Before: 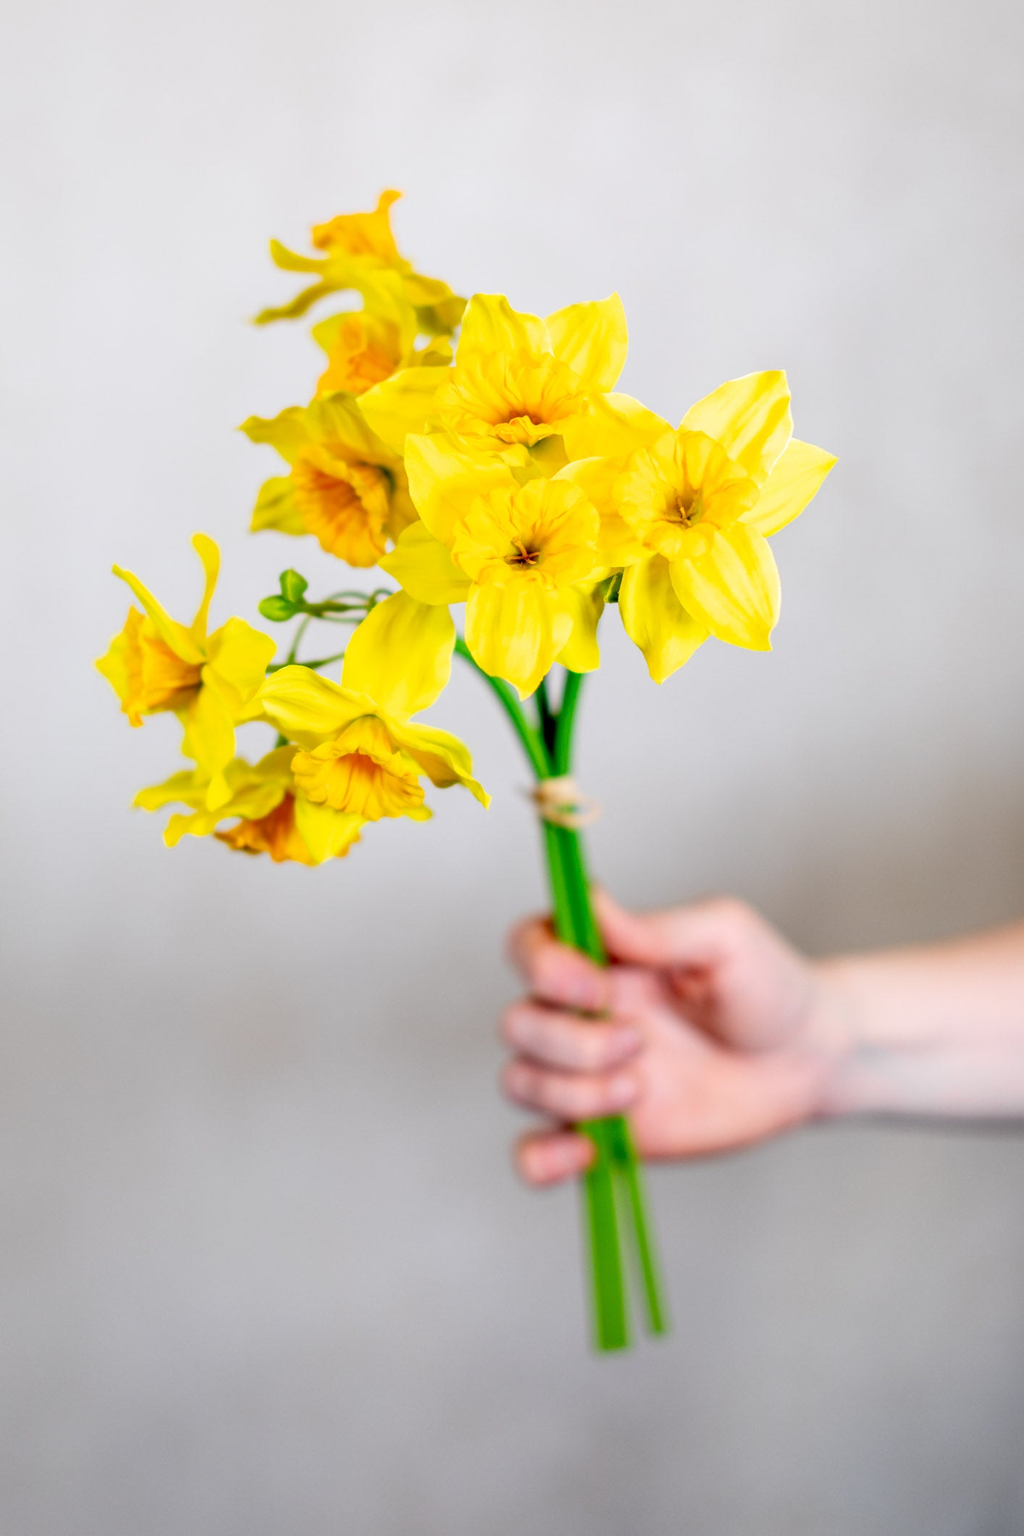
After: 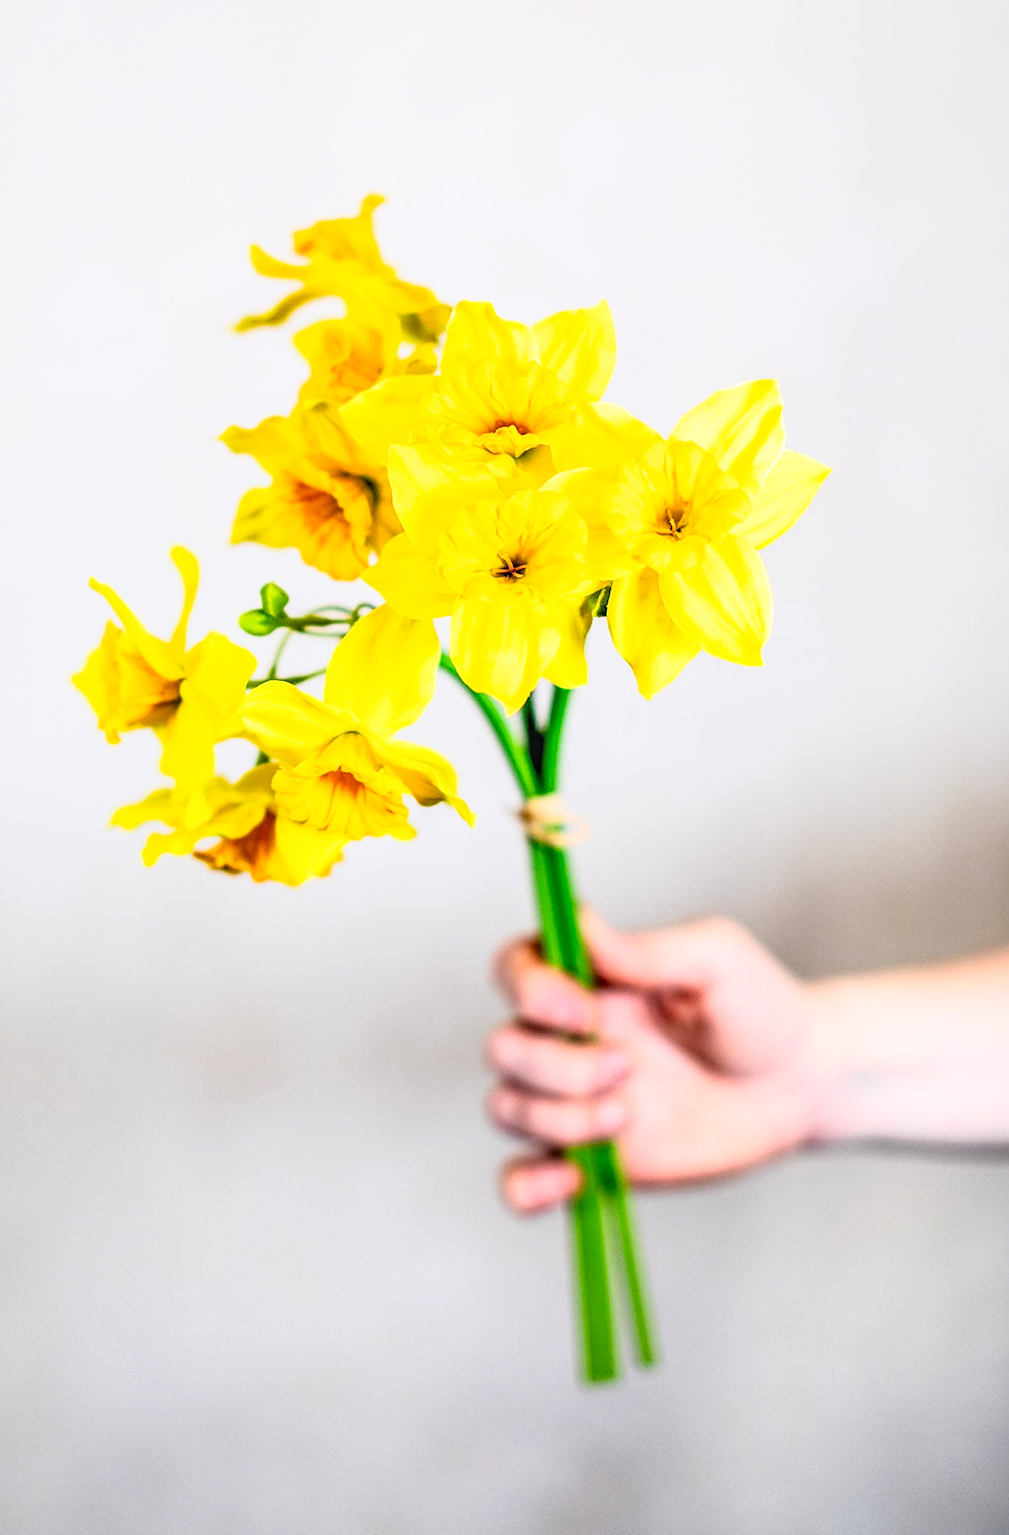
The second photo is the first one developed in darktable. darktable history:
local contrast: on, module defaults
crop and rotate: left 2.536%, right 1.107%, bottom 2.246%
tone curve: curves: ch0 [(0.016, 0.011) (0.084, 0.026) (0.469, 0.508) (0.721, 0.862) (1, 1)], color space Lab, linked channels, preserve colors none
sharpen: on, module defaults
